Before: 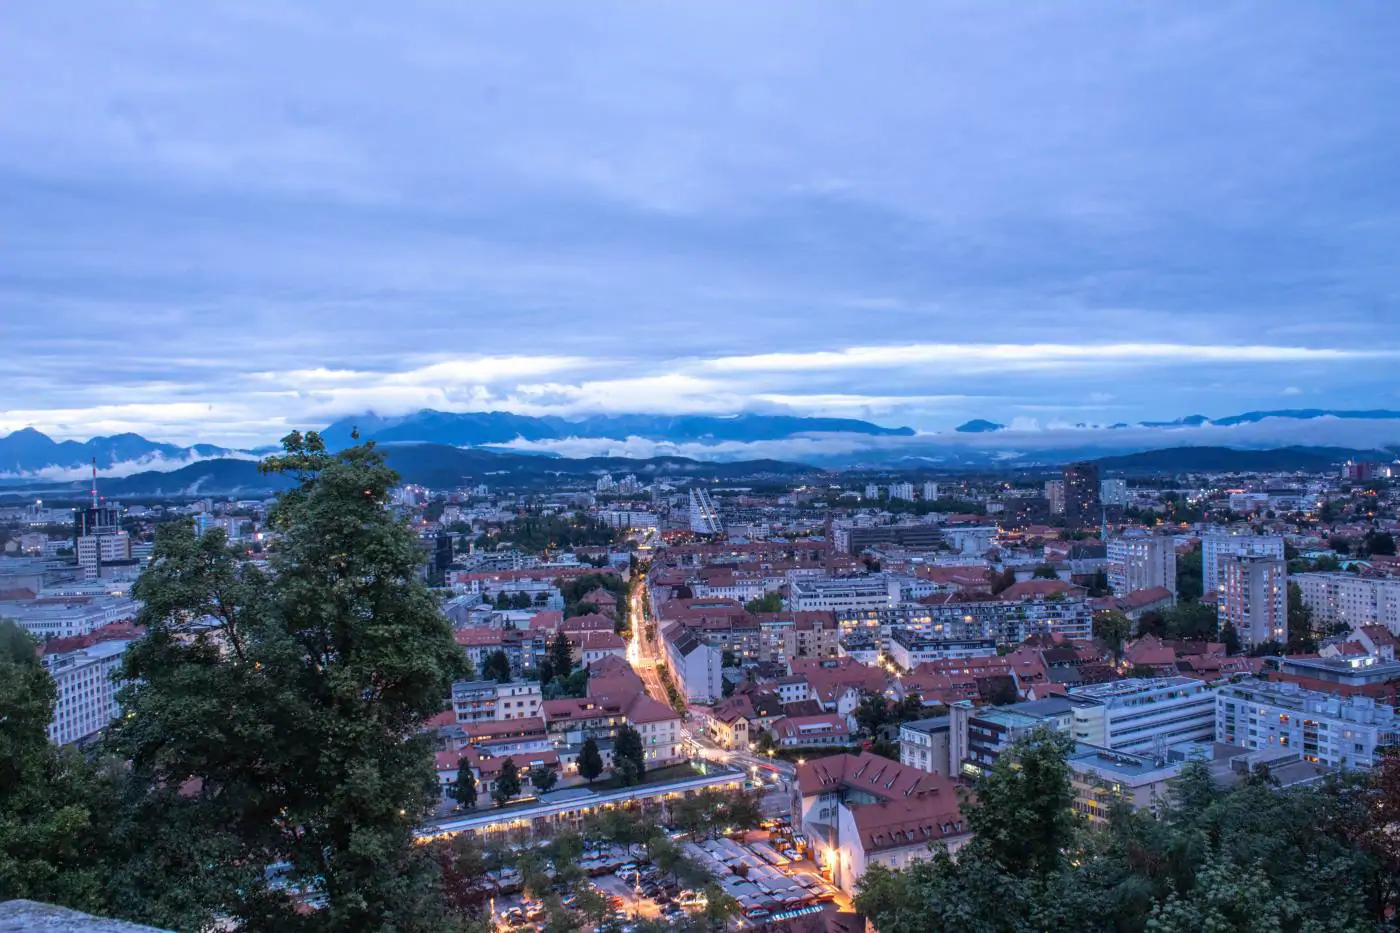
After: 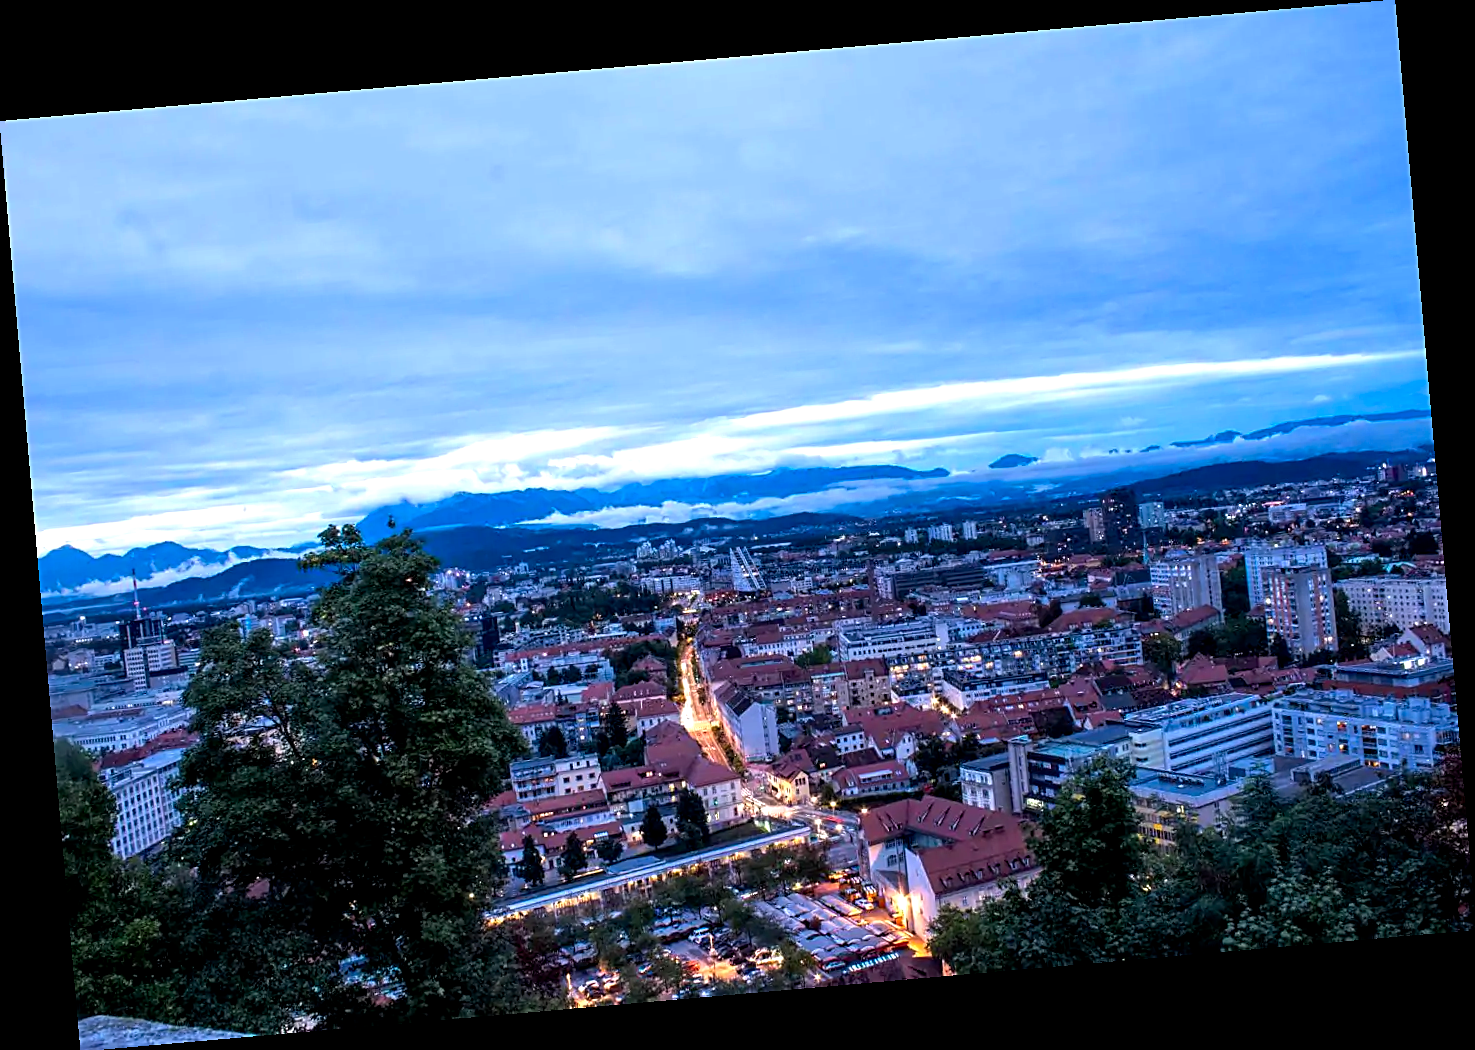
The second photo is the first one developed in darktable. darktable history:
color balance: lift [0.991, 1, 1, 1], gamma [0.996, 1, 1, 1], input saturation 98.52%, contrast 20.34%, output saturation 103.72%
sharpen: on, module defaults
rotate and perspective: rotation -4.98°, automatic cropping off
